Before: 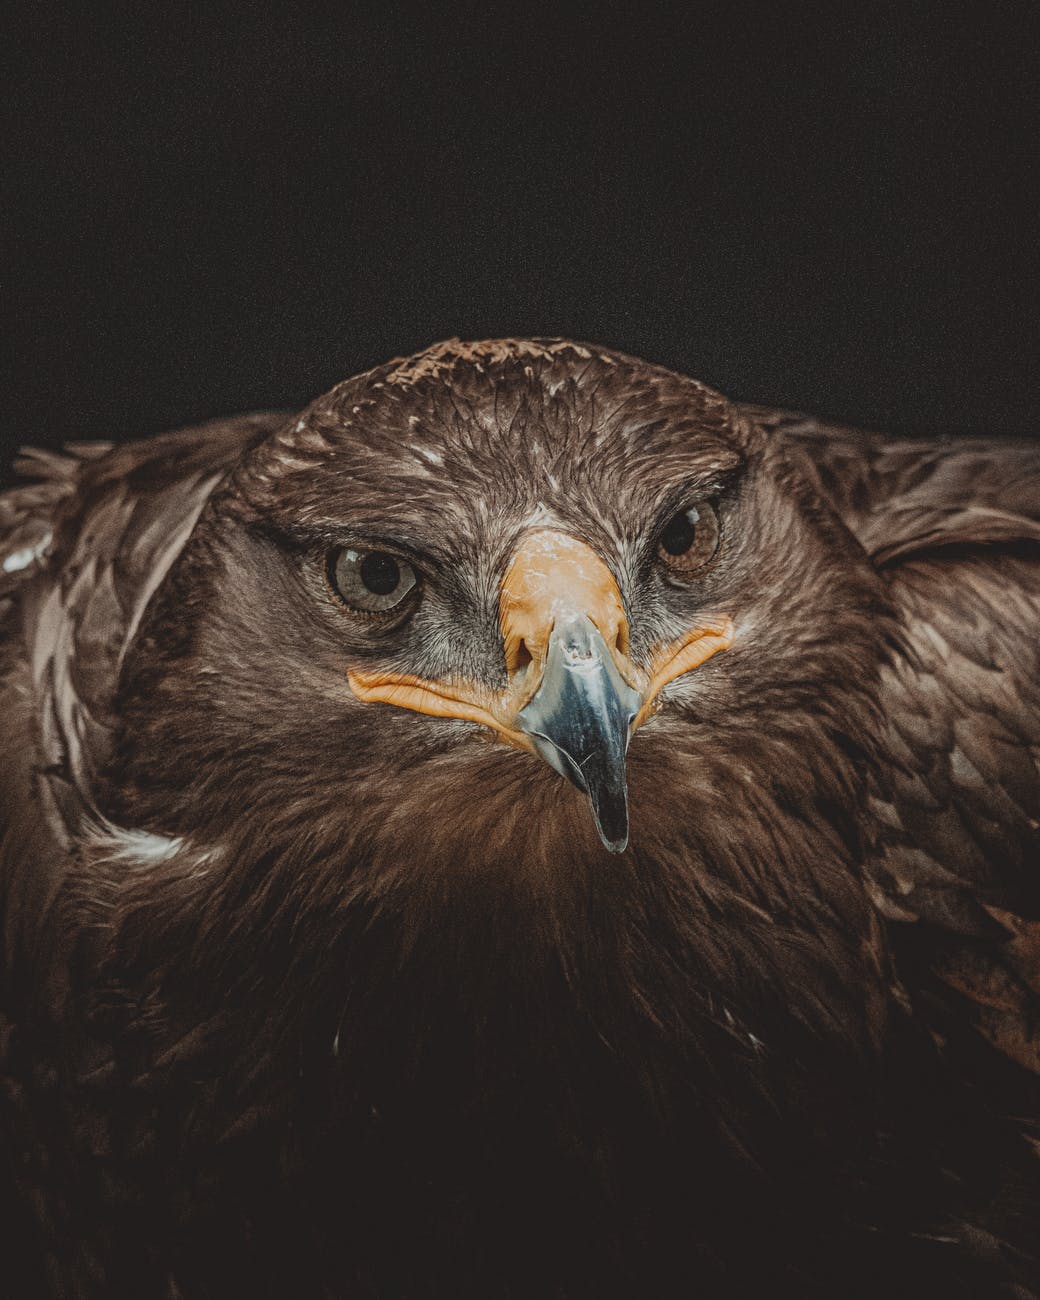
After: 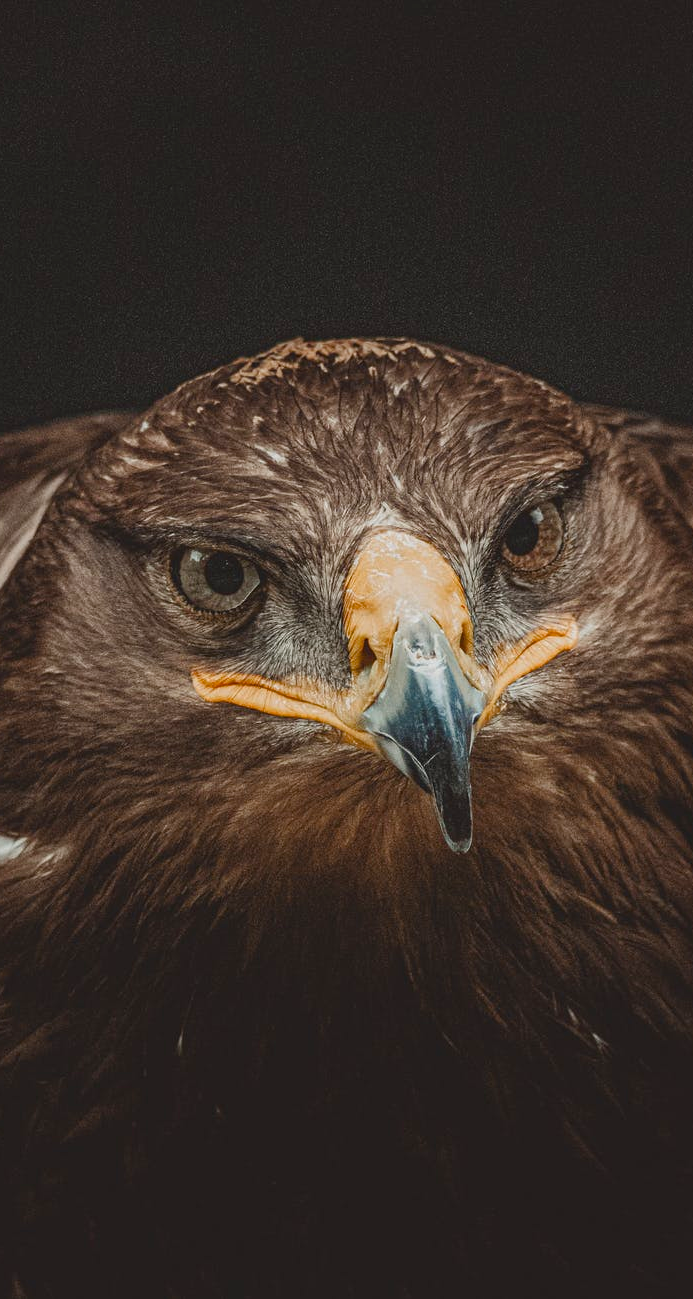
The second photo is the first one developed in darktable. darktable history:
crop and rotate: left 15.055%, right 18.278%
color balance rgb: linear chroma grading › shadows 32%, linear chroma grading › global chroma -2%, linear chroma grading › mid-tones 4%, perceptual saturation grading › global saturation -2%, perceptual saturation grading › highlights -8%, perceptual saturation grading › mid-tones 8%, perceptual saturation grading › shadows 4%, perceptual brilliance grading › highlights 8%, perceptual brilliance grading › mid-tones 4%, perceptual brilliance grading › shadows 2%, global vibrance 16%, saturation formula JzAzBz (2021)
